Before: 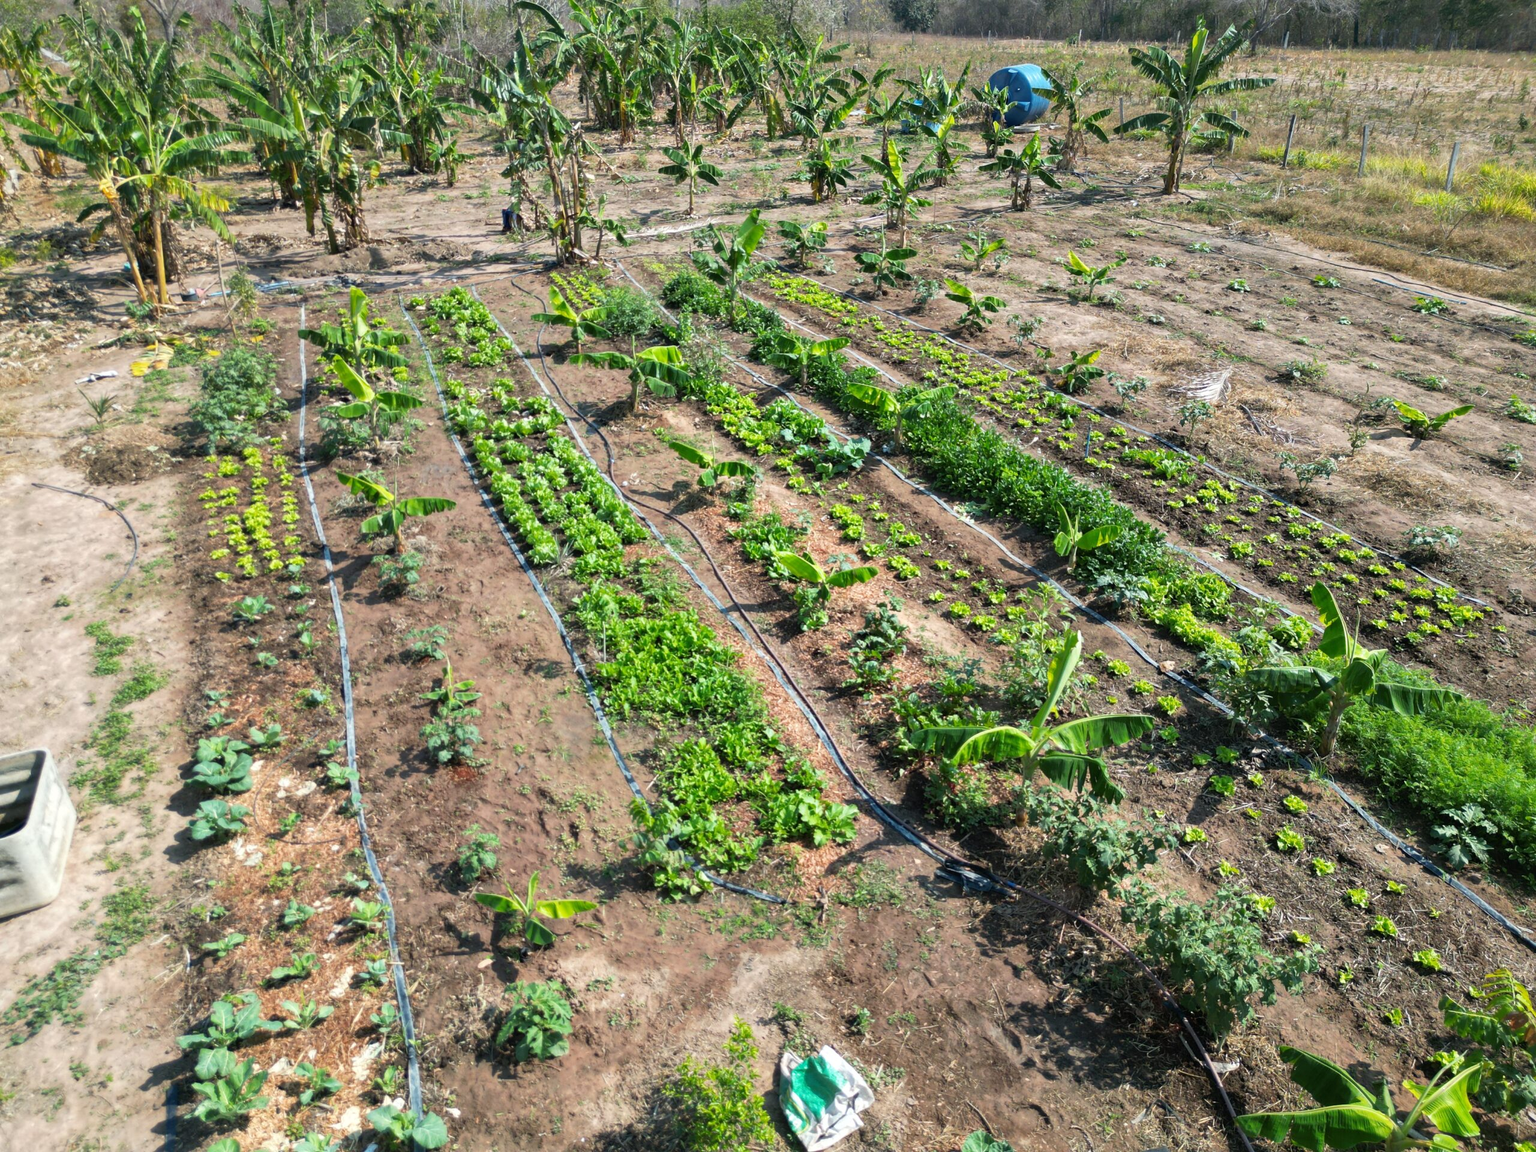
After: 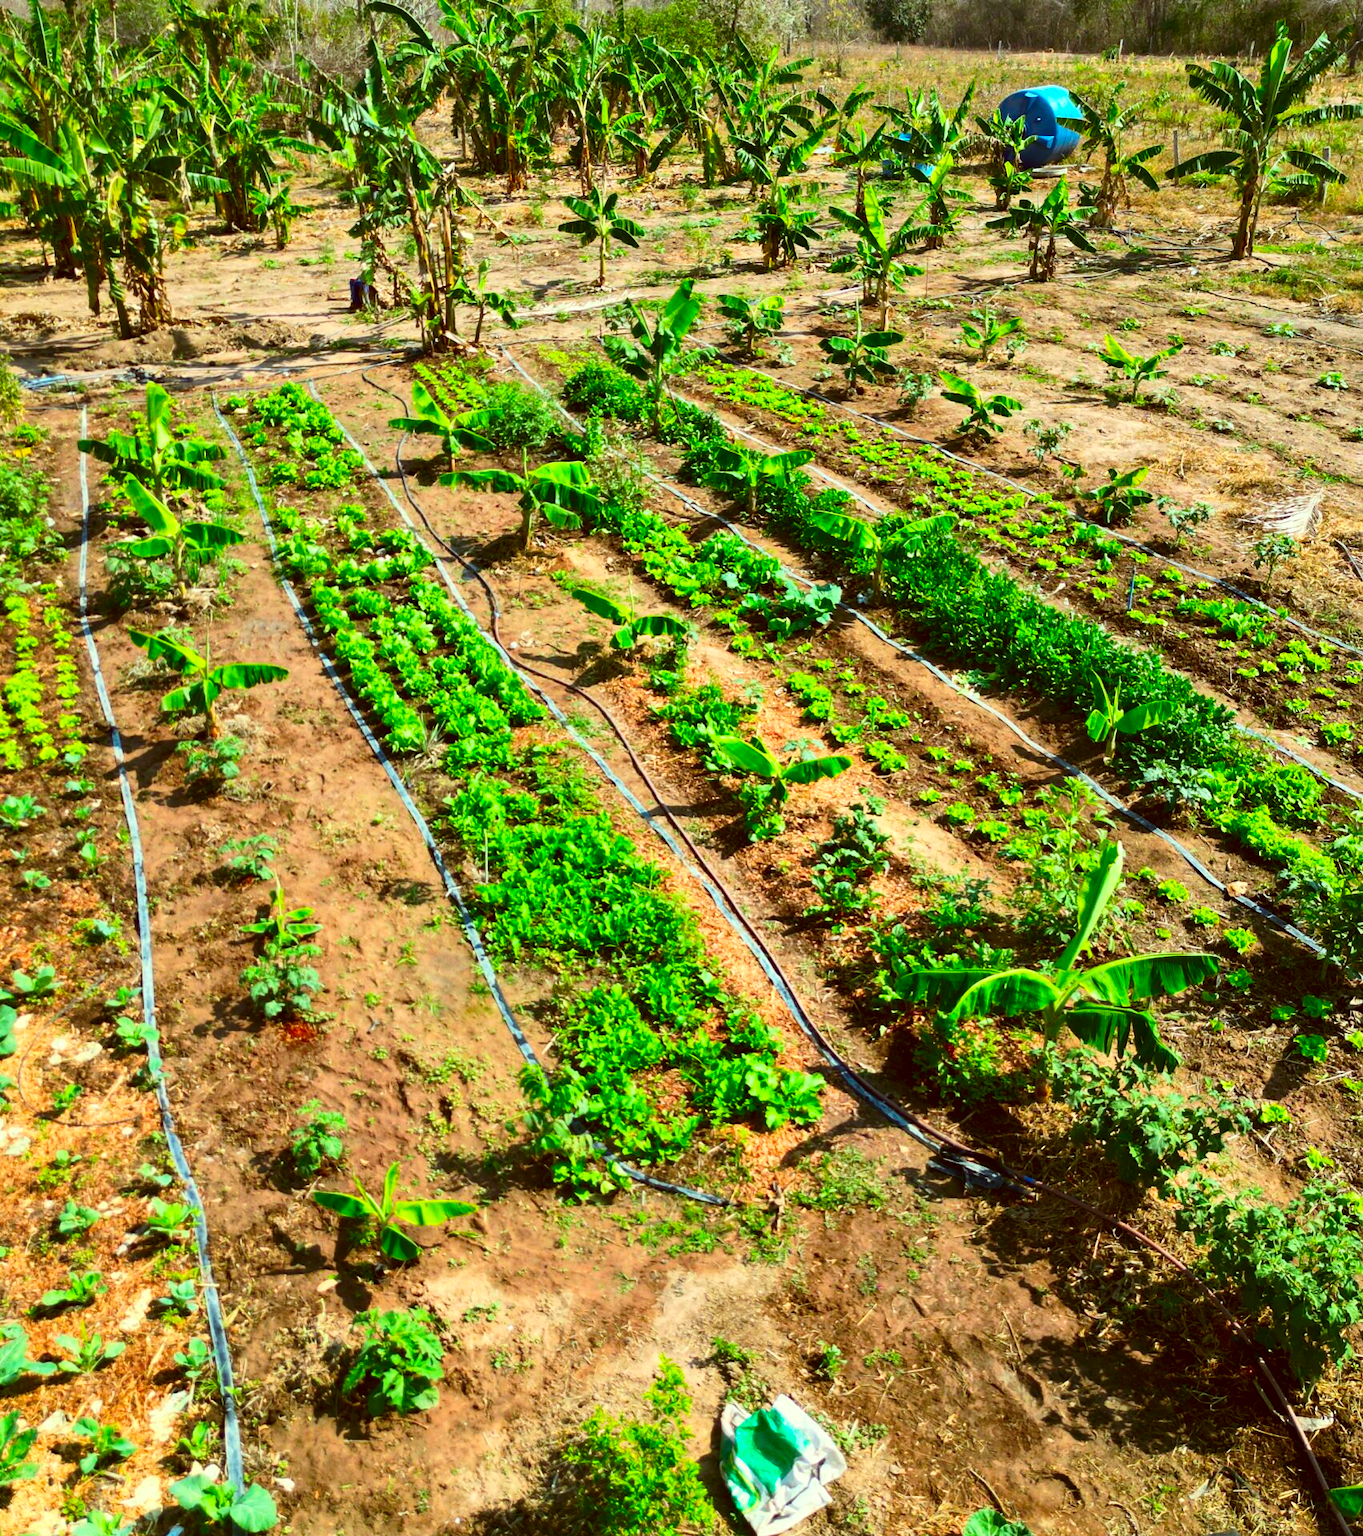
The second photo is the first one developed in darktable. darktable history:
crop and rotate: left 15.639%, right 17.777%
color correction: highlights a* -5.46, highlights b* 9.8, shadows a* 9.7, shadows b* 24.51
contrast brightness saturation: contrast 0.257, brightness 0.013, saturation 0.861
